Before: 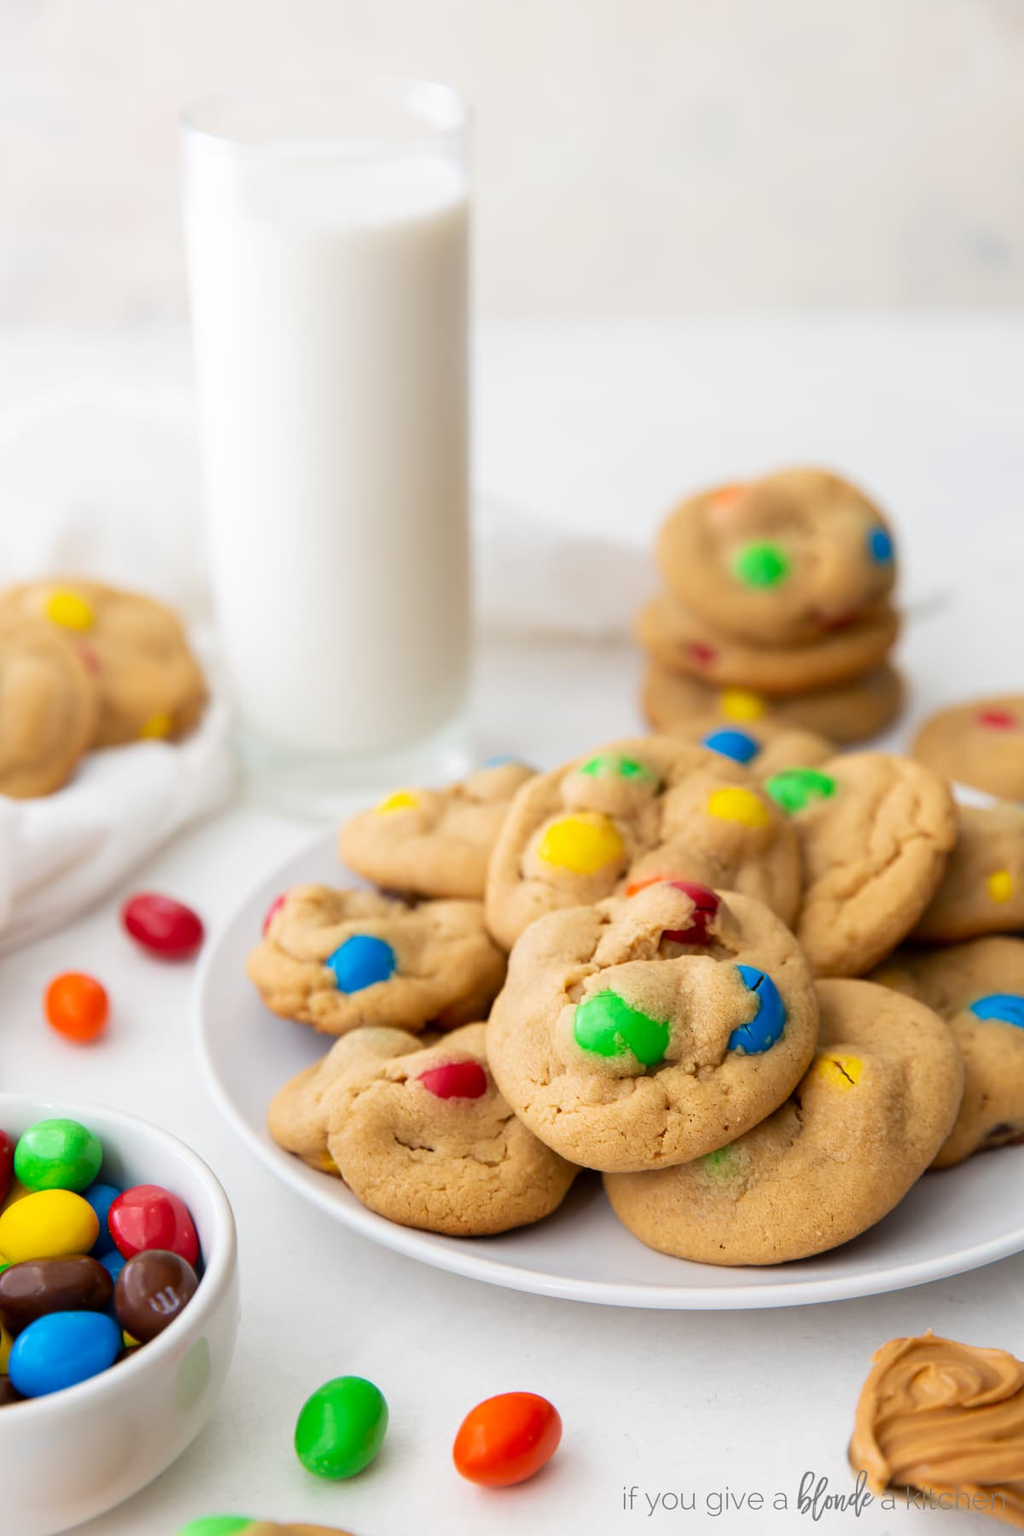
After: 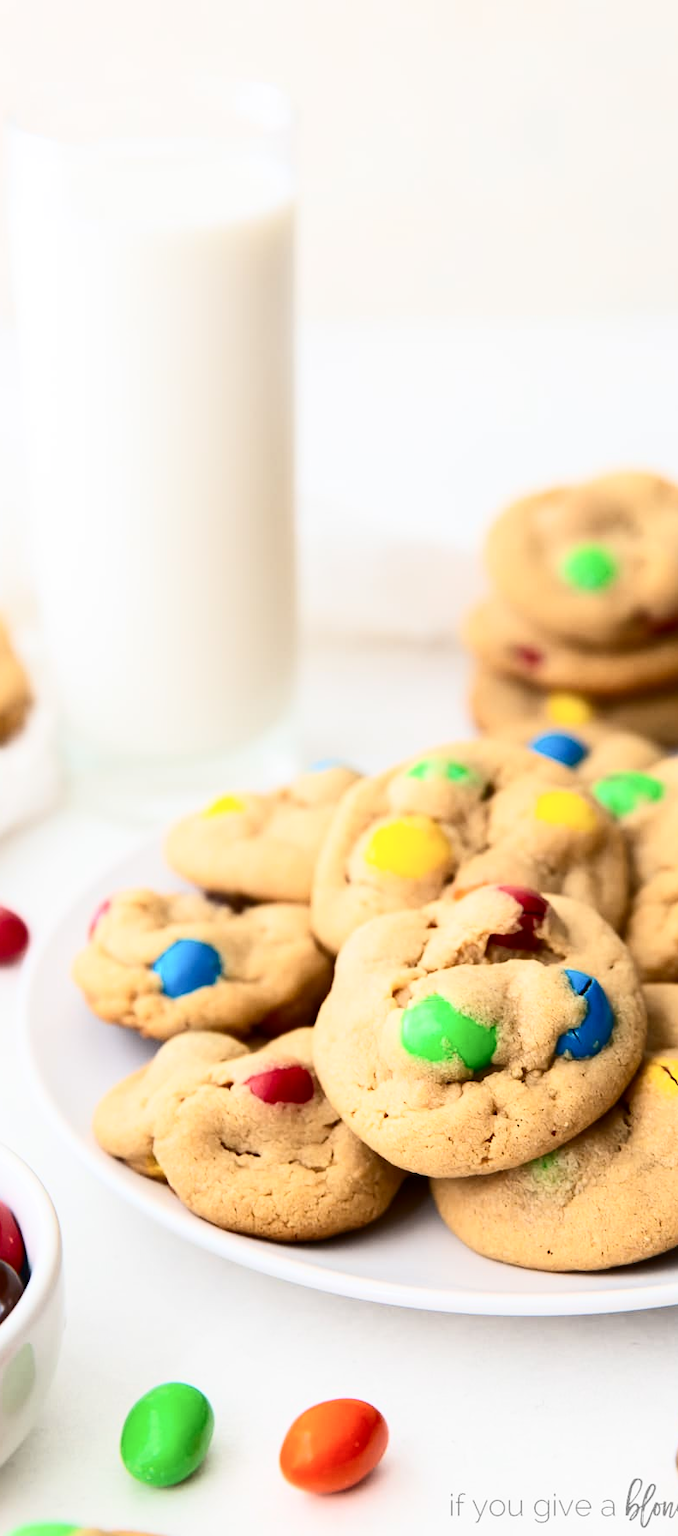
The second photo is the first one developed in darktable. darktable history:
contrast brightness saturation: contrast 0.382, brightness 0.099
crop: left 17.156%, right 16.164%
